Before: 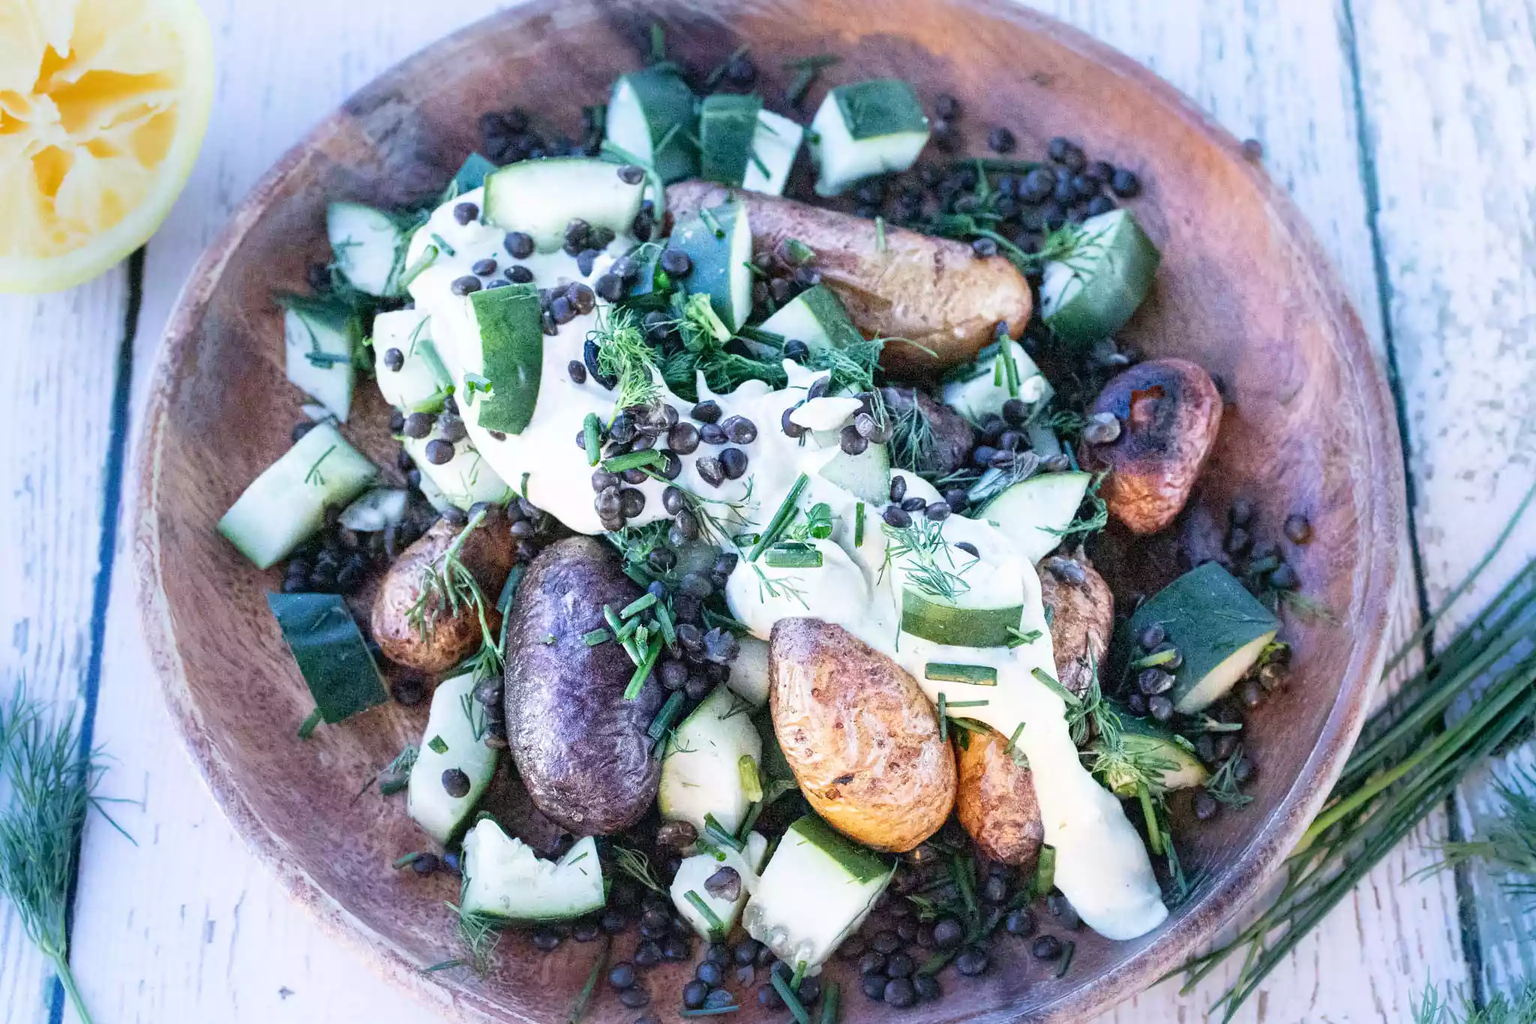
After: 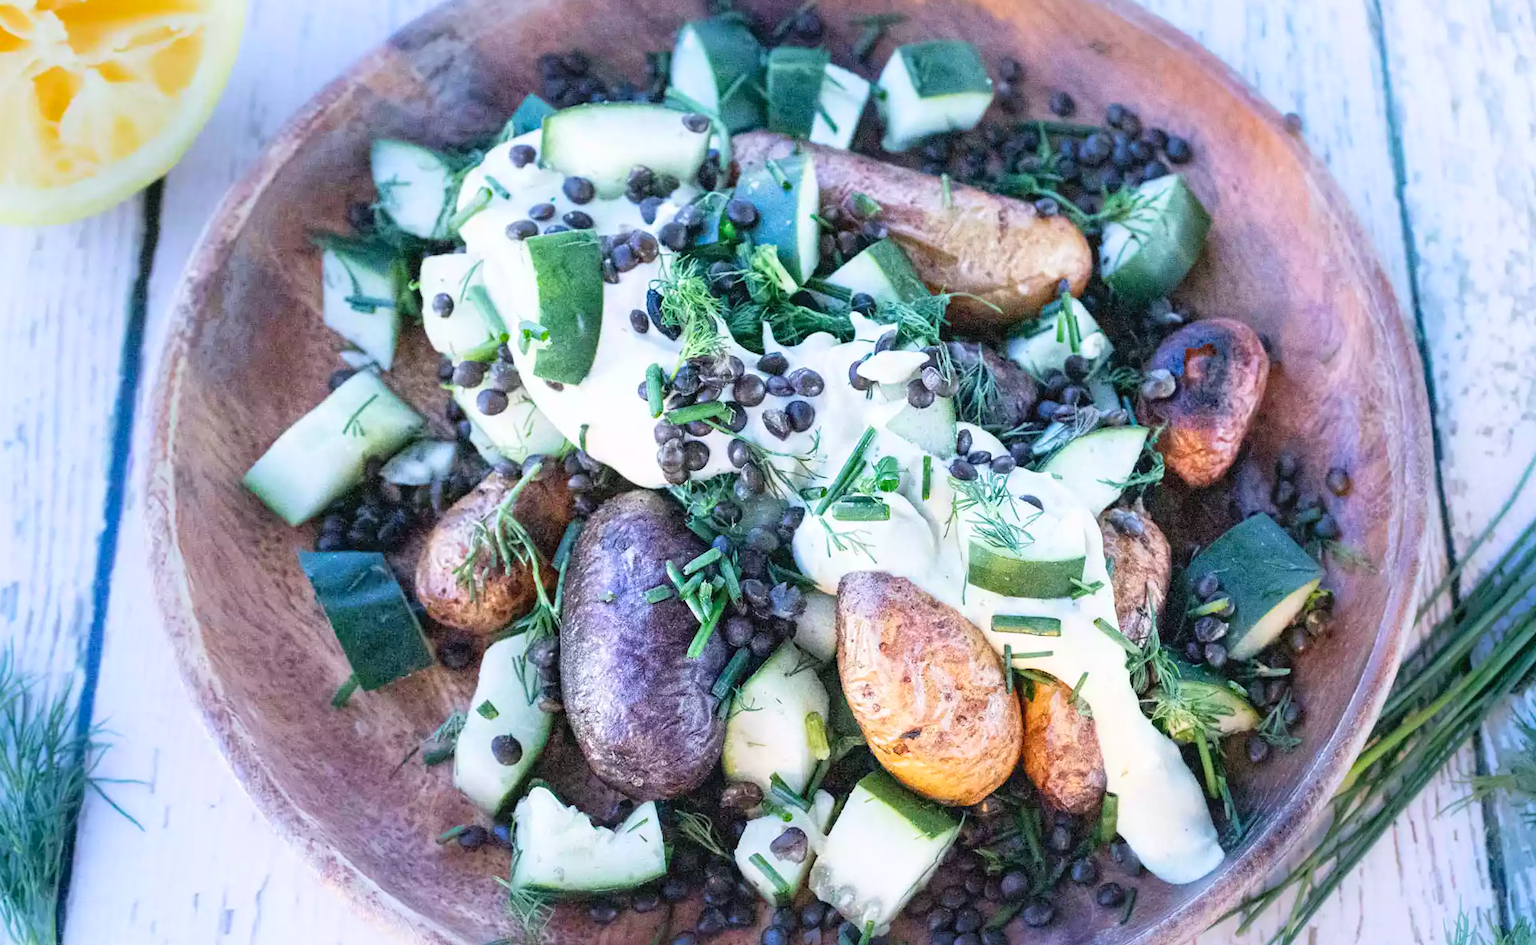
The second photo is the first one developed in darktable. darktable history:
contrast brightness saturation: contrast 0.03, brightness 0.06, saturation 0.13
rotate and perspective: rotation -0.013°, lens shift (vertical) -0.027, lens shift (horizontal) 0.178, crop left 0.016, crop right 0.989, crop top 0.082, crop bottom 0.918
